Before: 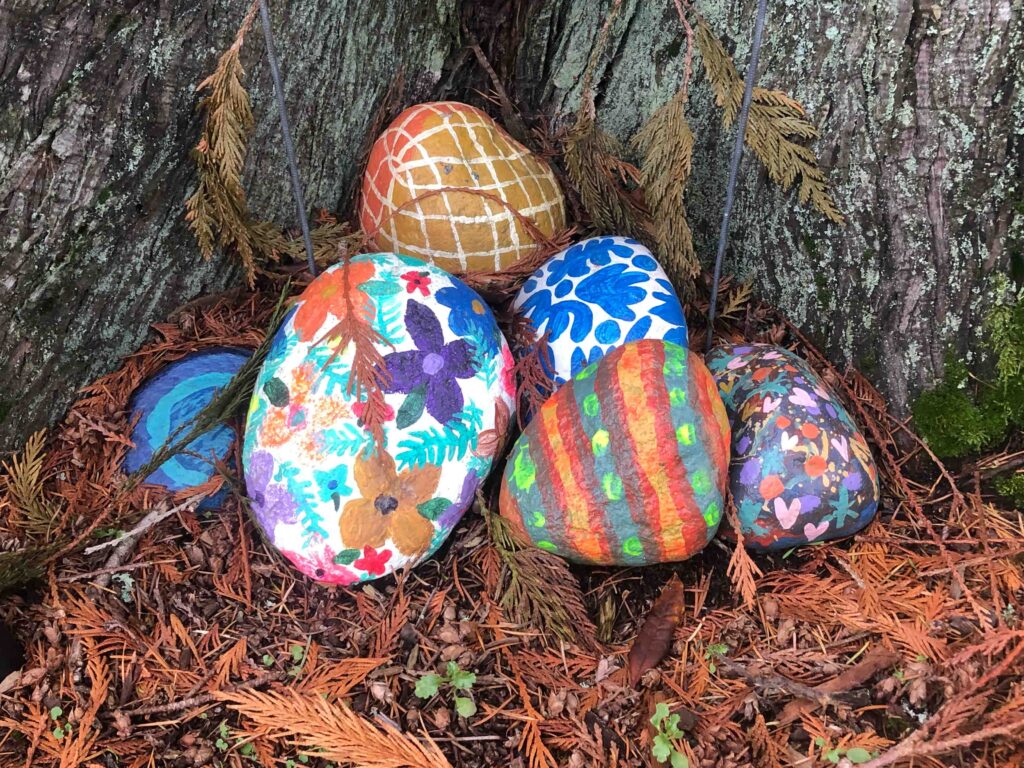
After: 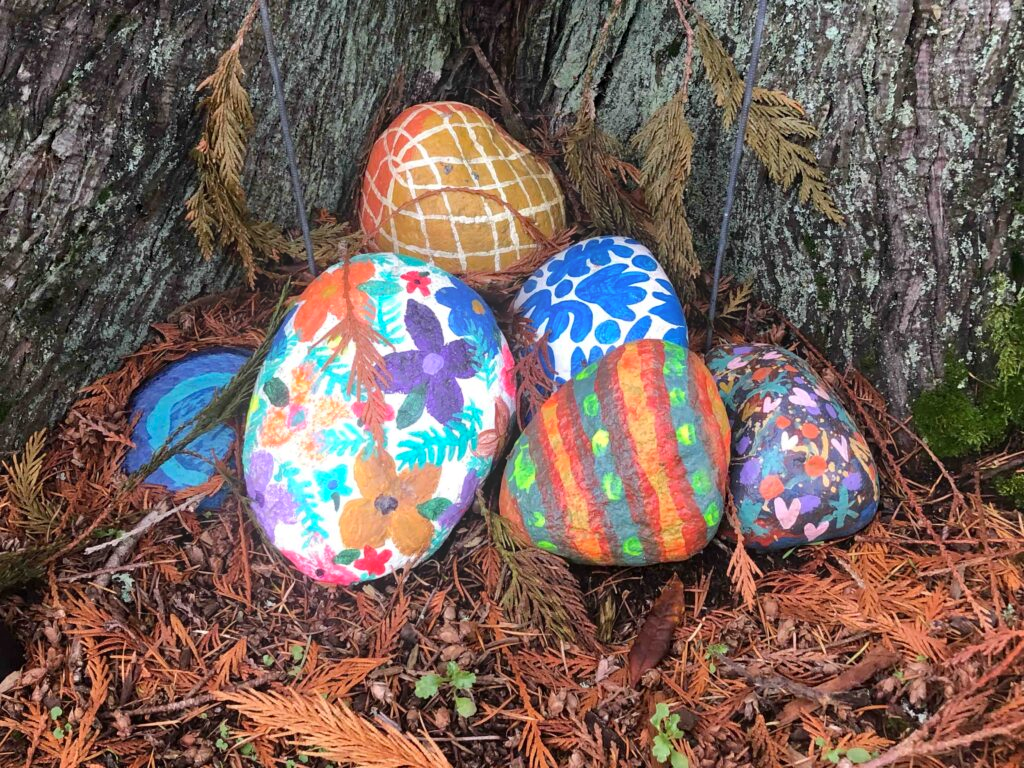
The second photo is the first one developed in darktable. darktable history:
haze removal: compatibility mode true, adaptive false
bloom: size 16%, threshold 98%, strength 20%
